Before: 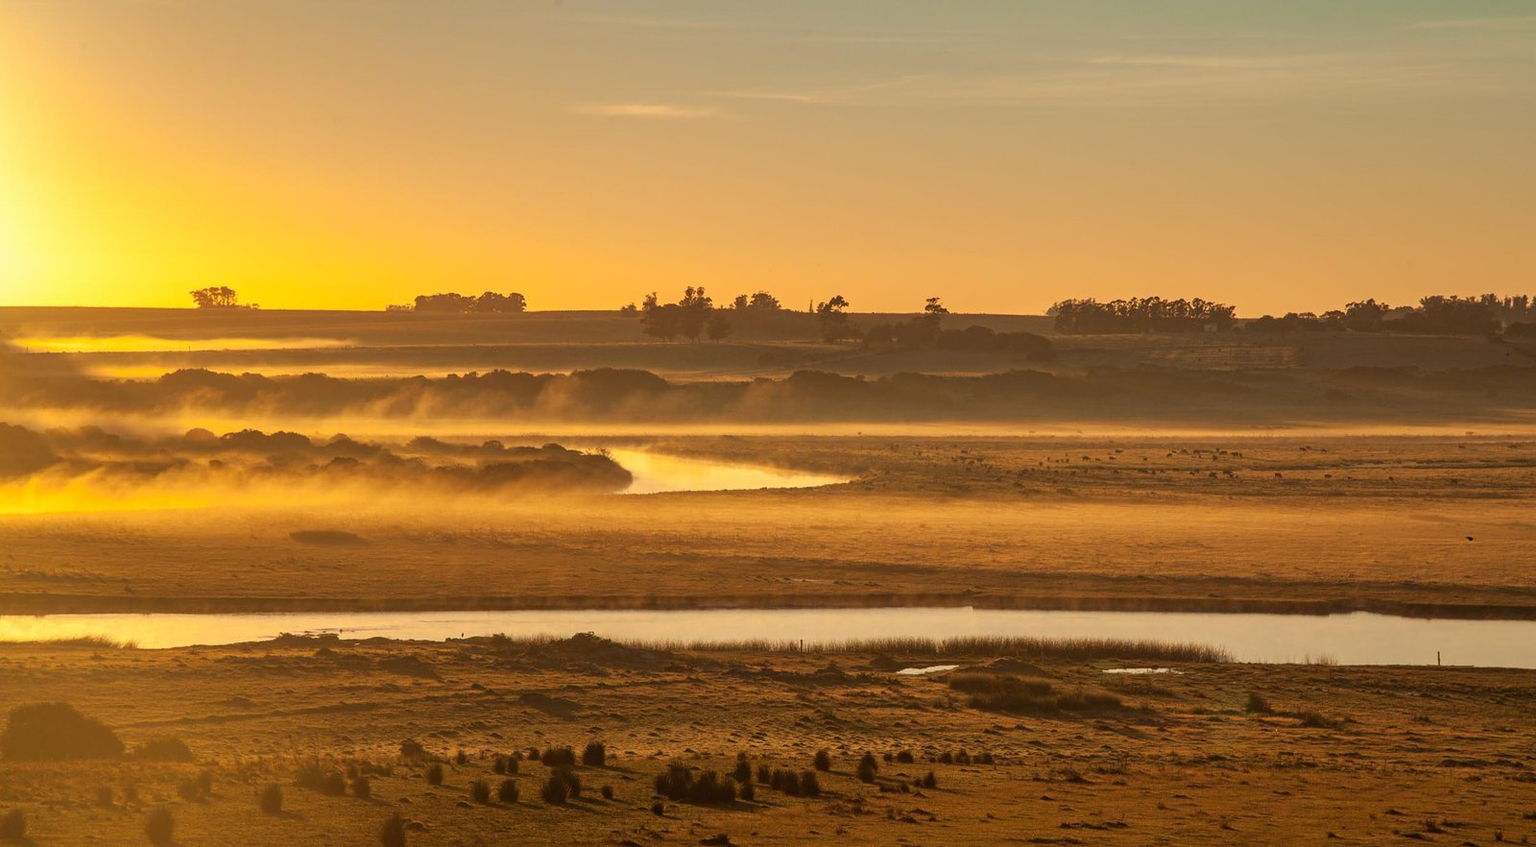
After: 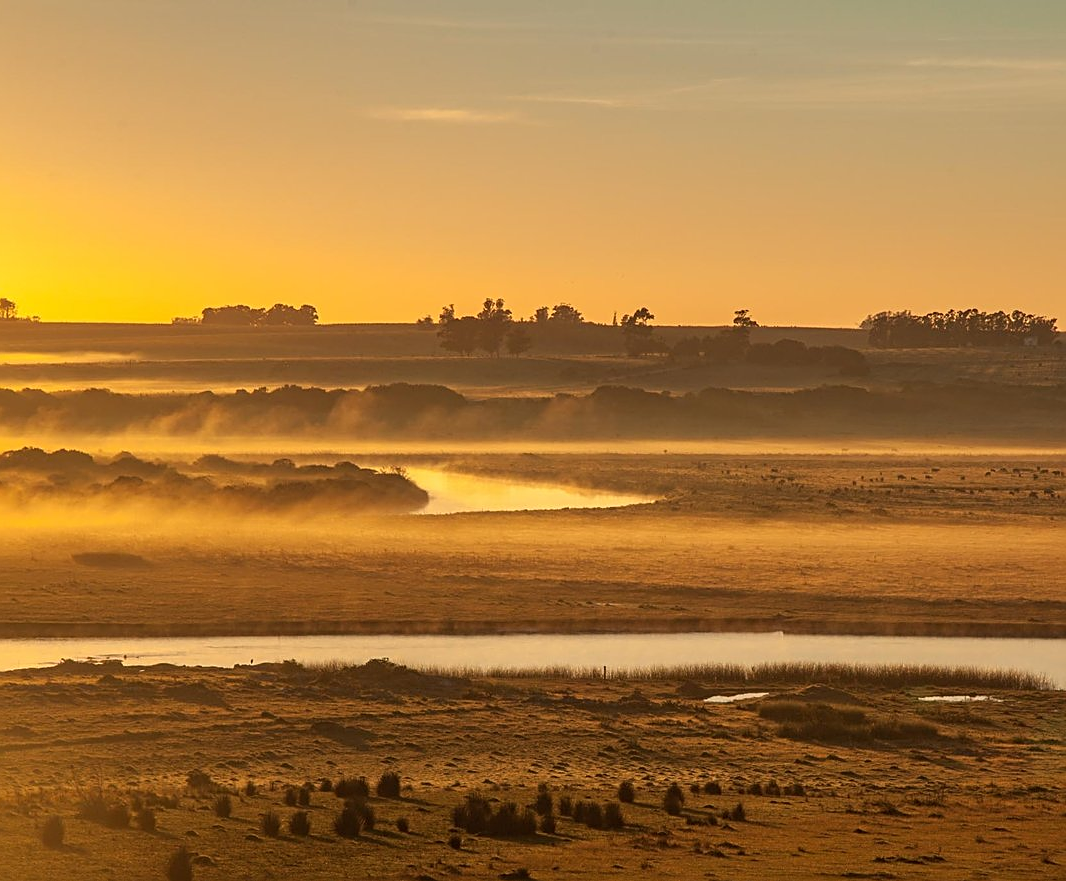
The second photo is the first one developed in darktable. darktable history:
contrast equalizer: y [[0.5 ×6], [0.5 ×6], [0.975, 0.964, 0.925, 0.865, 0.793, 0.721], [0 ×6], [0 ×6]]
sharpen: on, module defaults
crop and rotate: left 14.385%, right 18.948%
